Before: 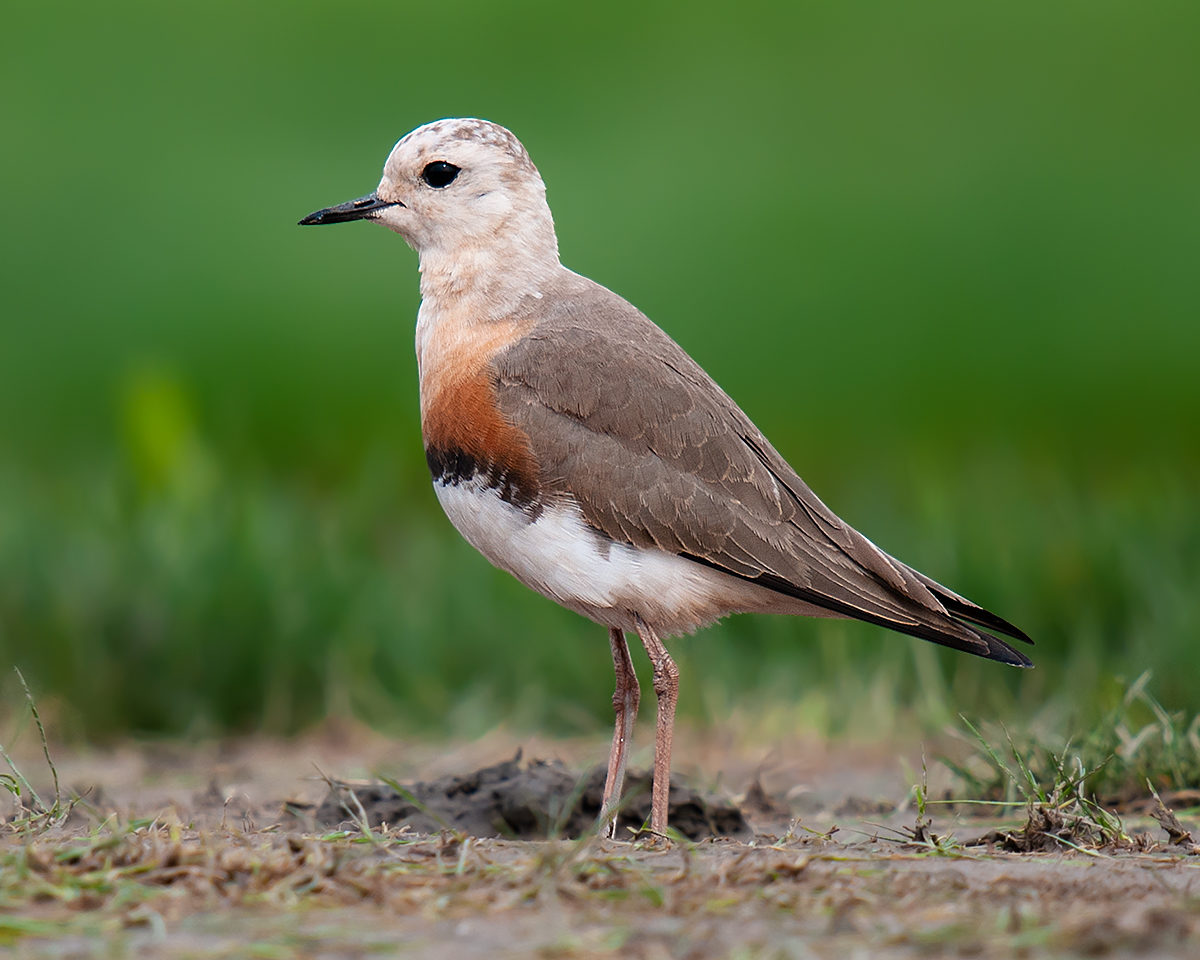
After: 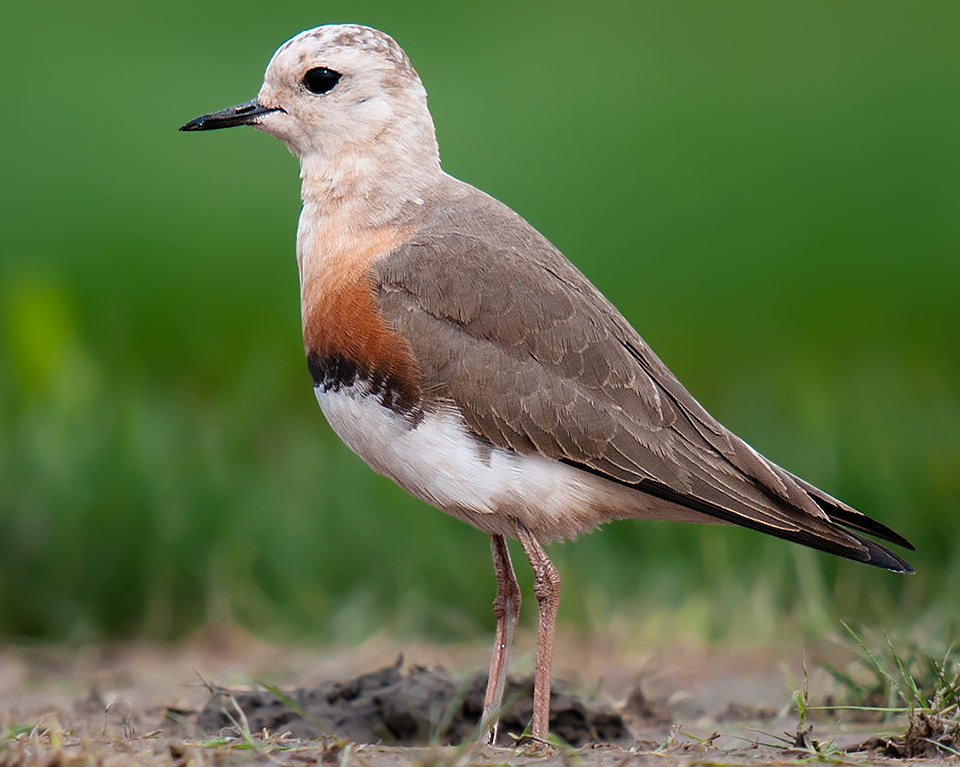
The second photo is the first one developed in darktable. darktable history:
crop and rotate: left 9.997%, top 9.887%, right 9.973%, bottom 10.199%
